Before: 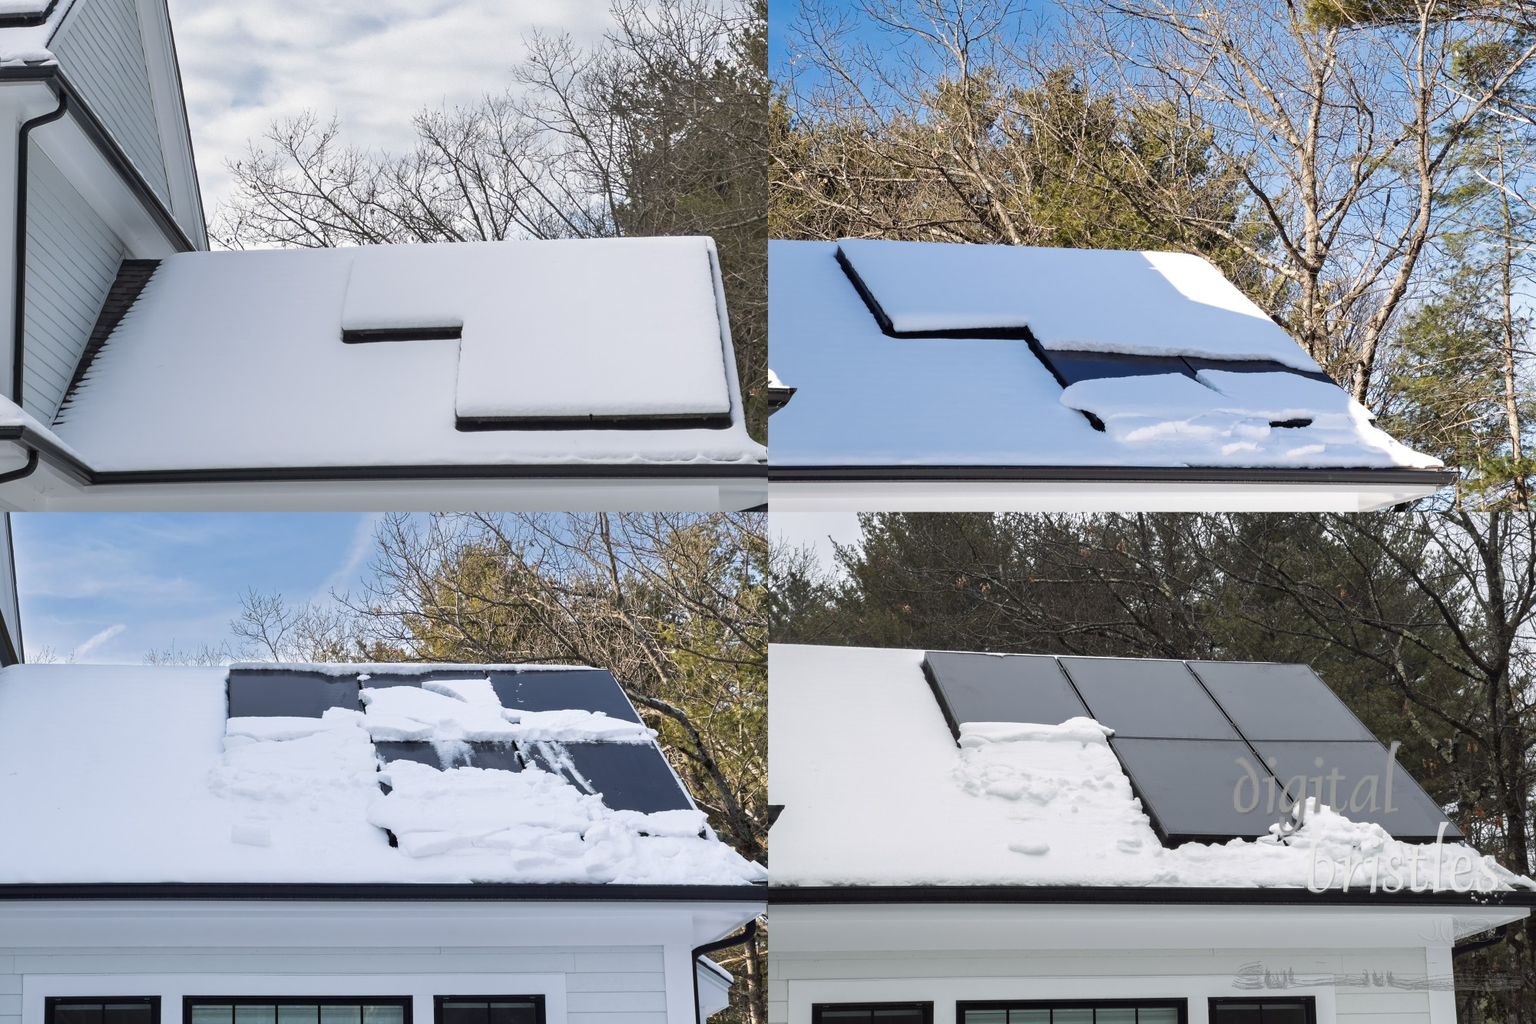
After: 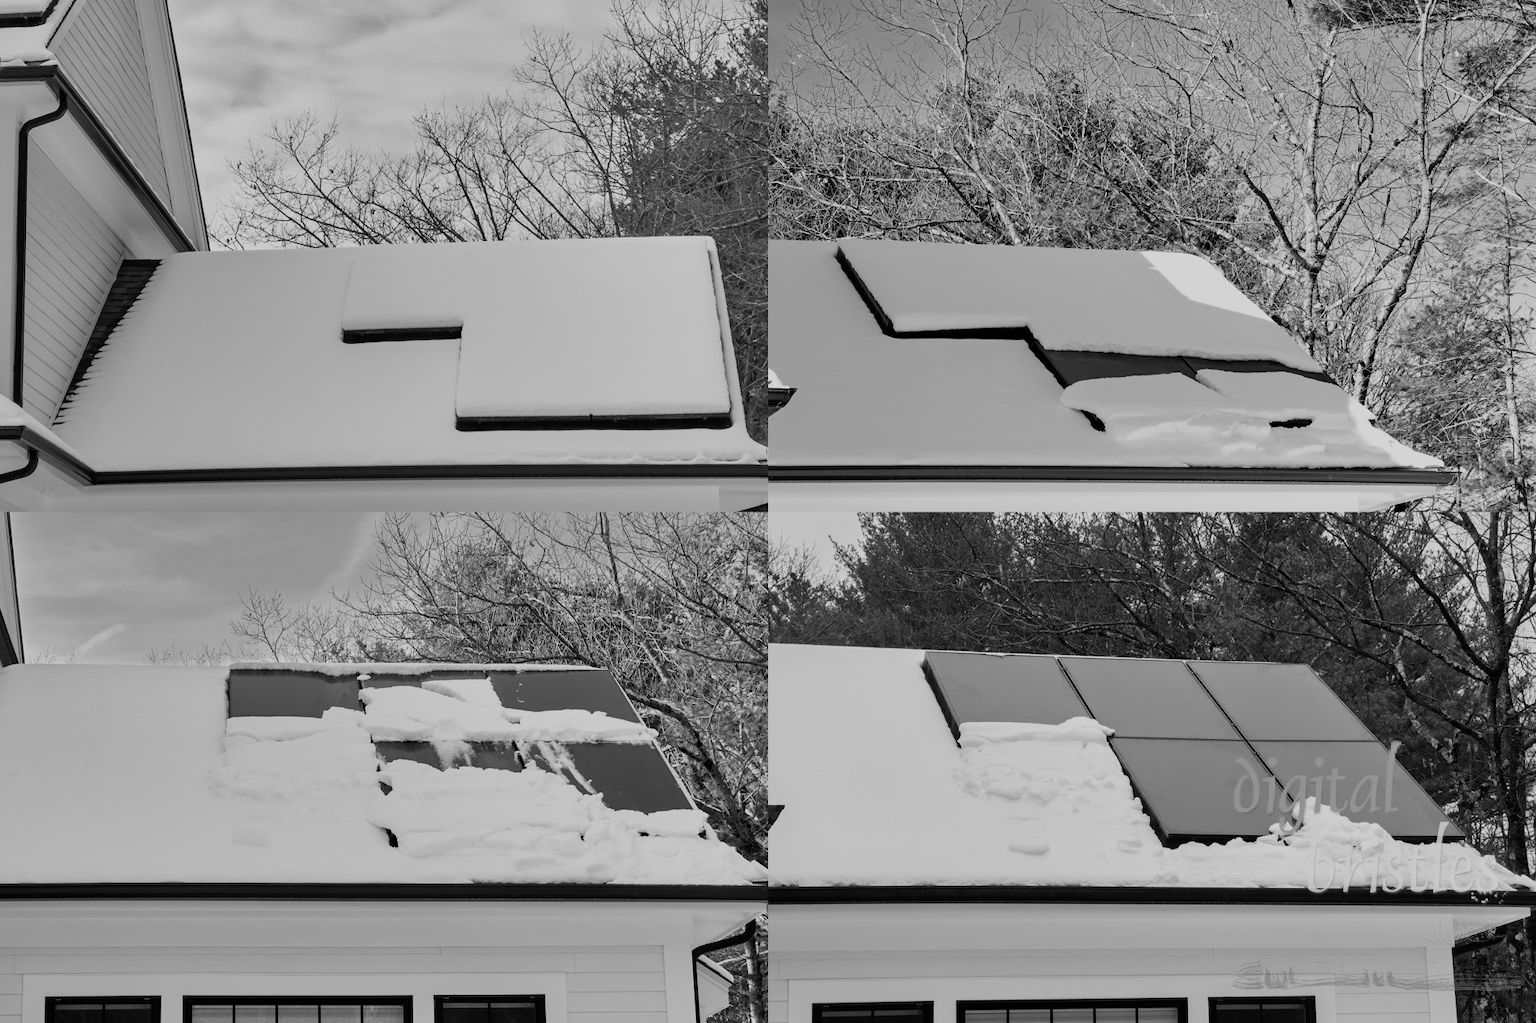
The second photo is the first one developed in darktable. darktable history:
monochrome: on, module defaults
shadows and highlights: soften with gaussian
filmic rgb: black relative exposure -7.65 EV, white relative exposure 4.56 EV, hardness 3.61, color science v6 (2022)
